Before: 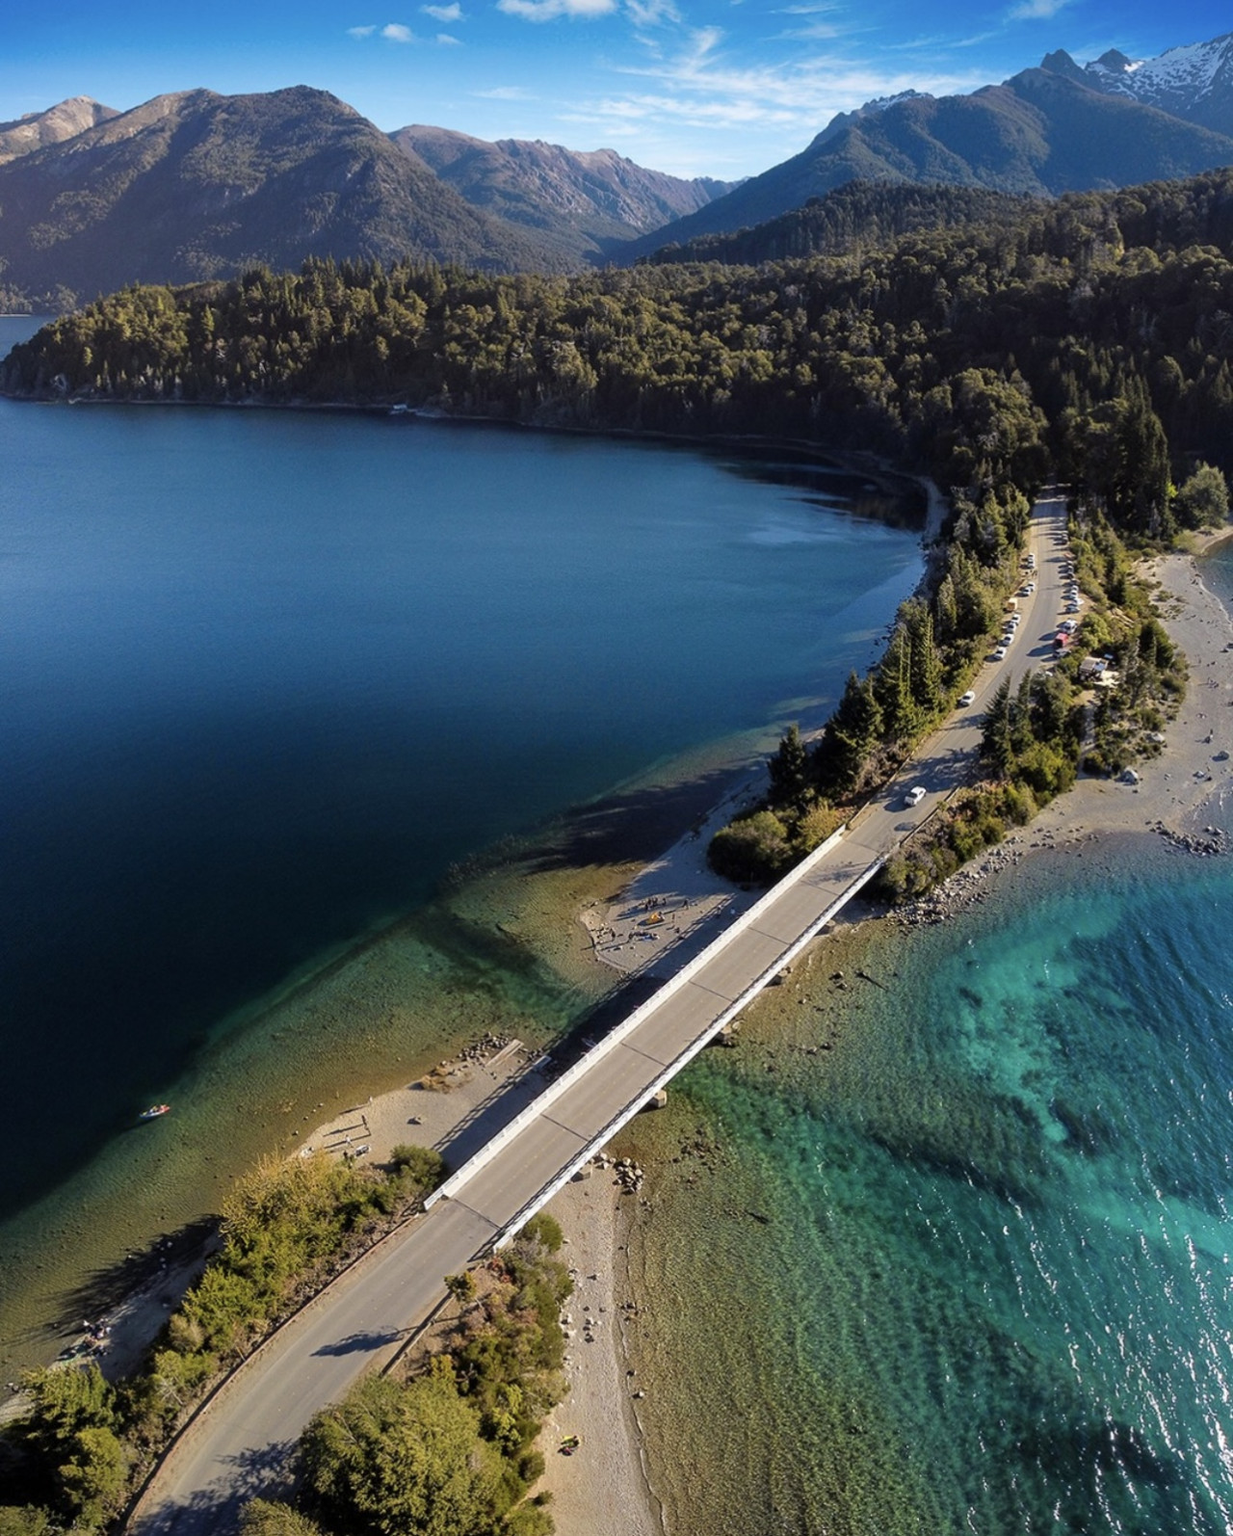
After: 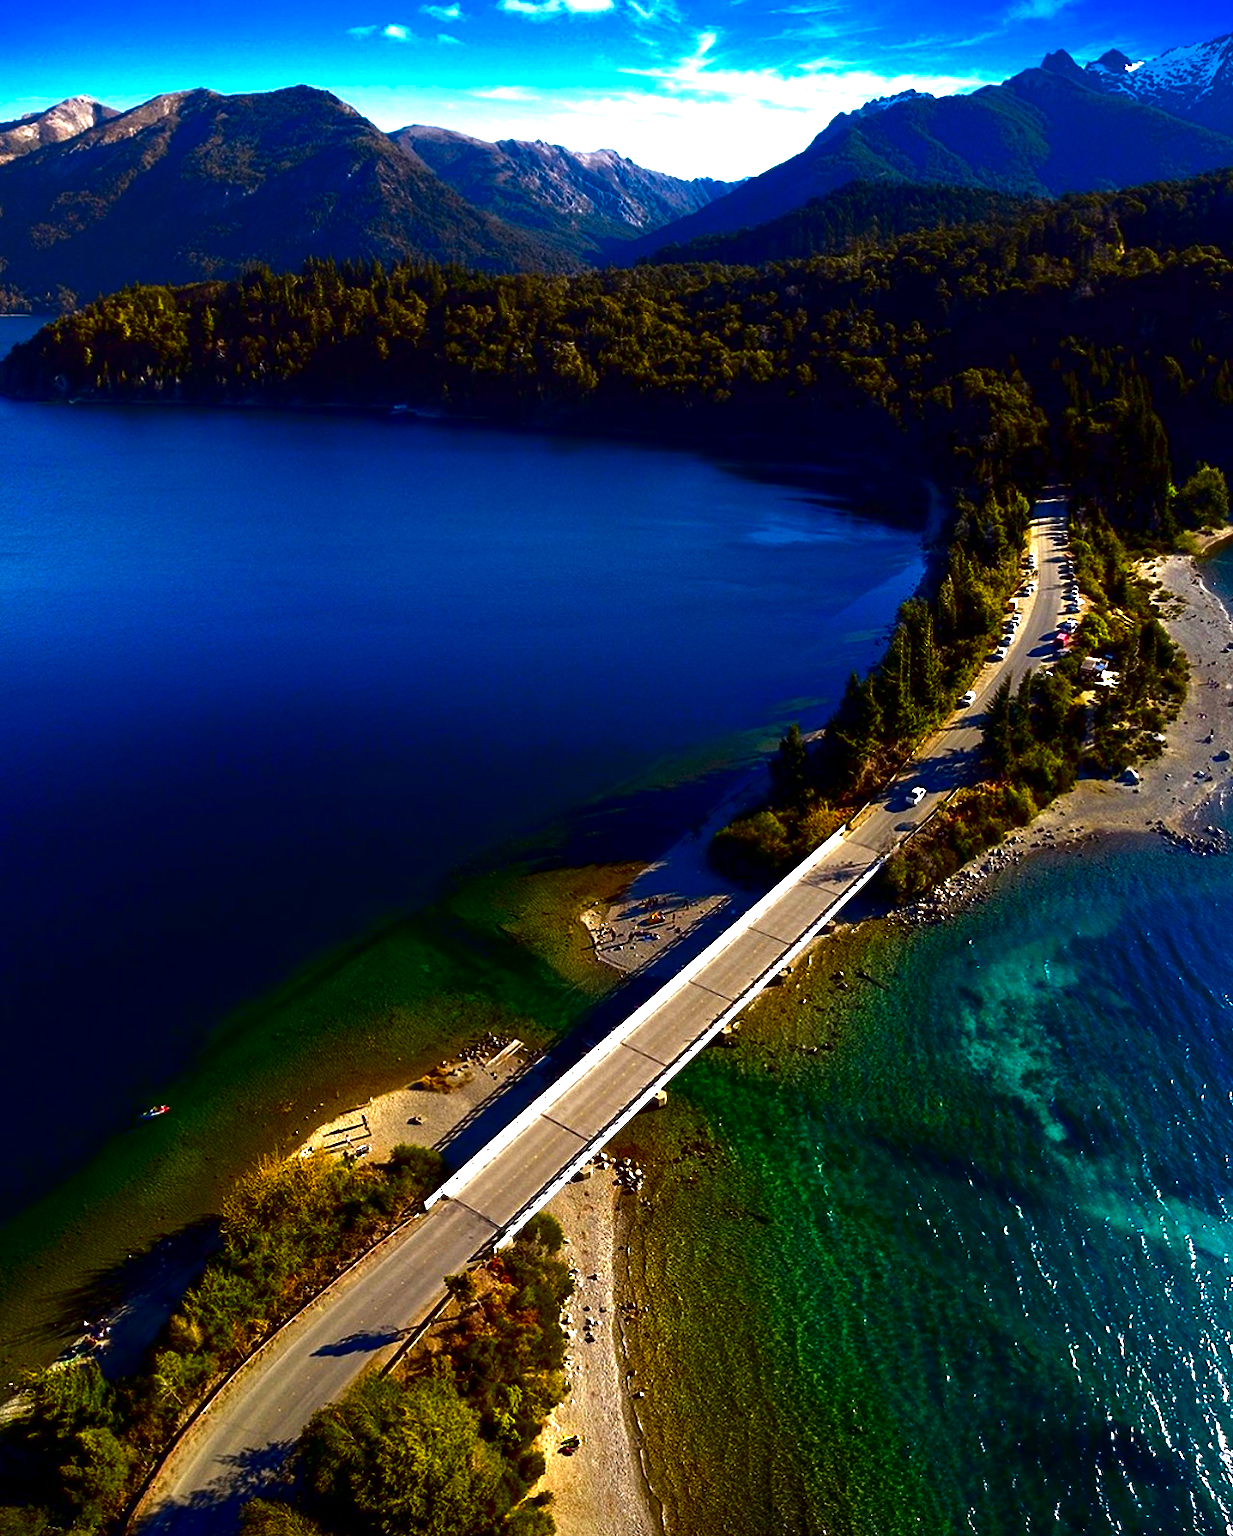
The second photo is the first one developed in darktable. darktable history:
exposure: black level correction 0, exposure 1.001 EV, compensate highlight preservation false
contrast brightness saturation: brightness -0.987, saturation 0.992
